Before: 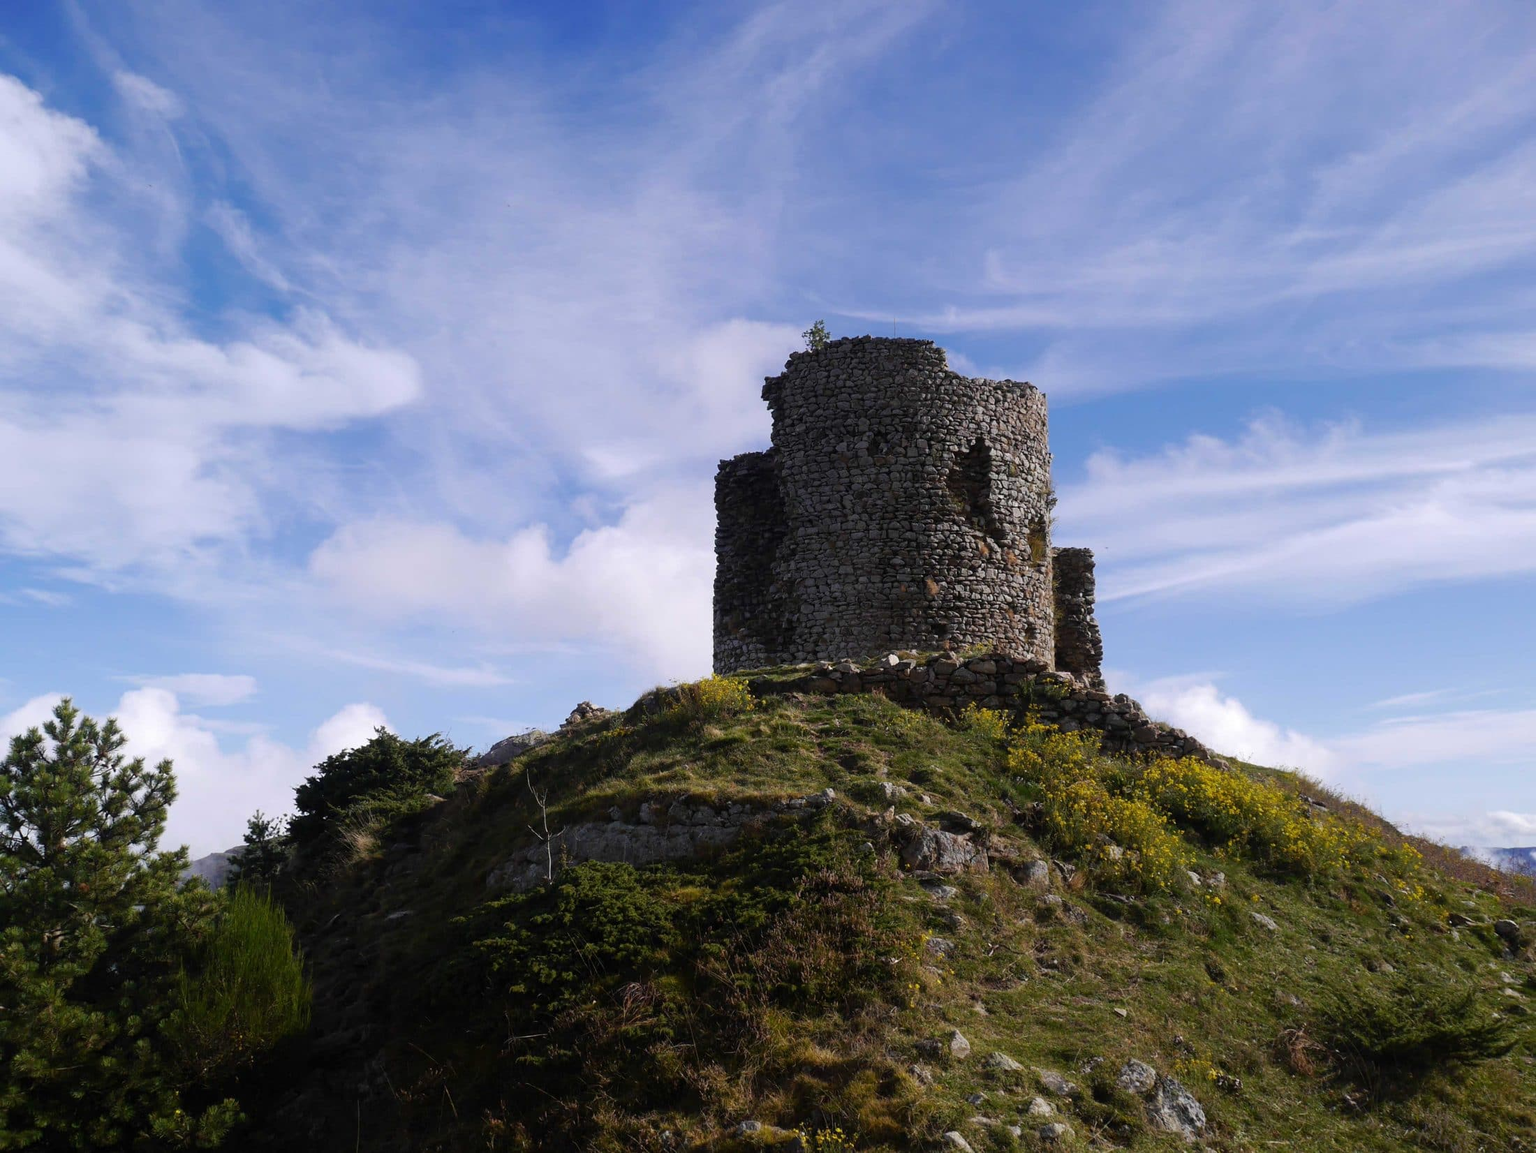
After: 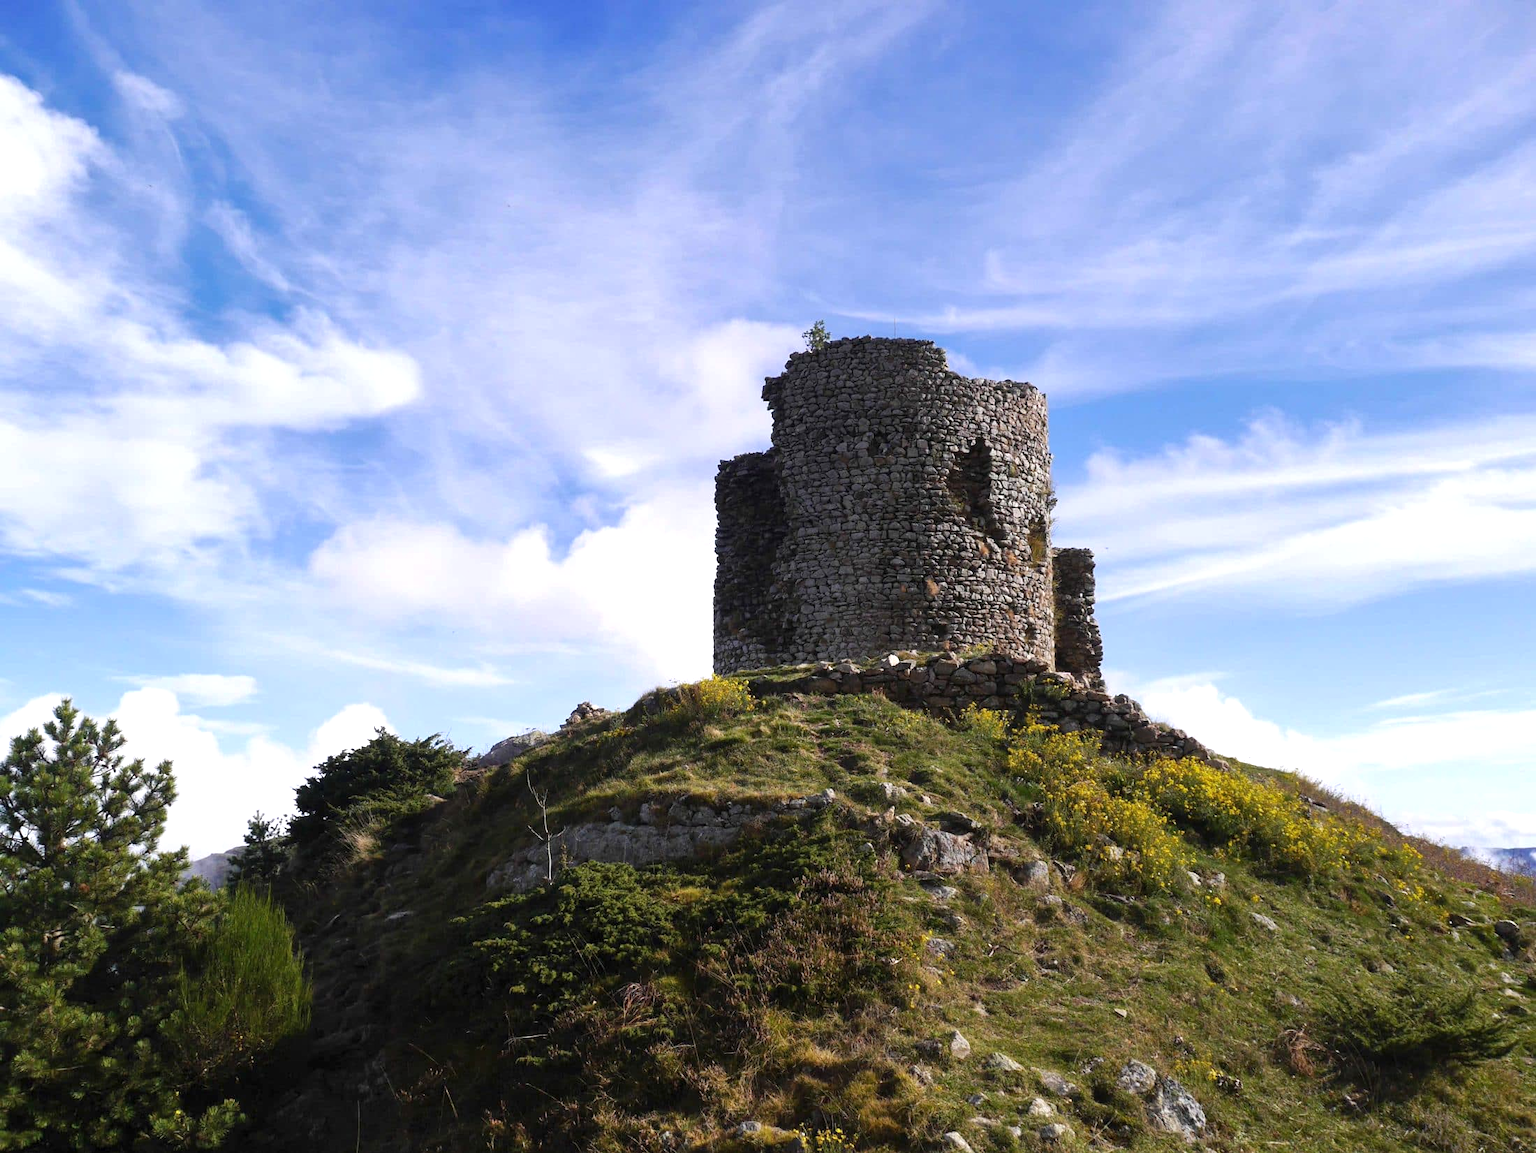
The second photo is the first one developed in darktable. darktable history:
shadows and highlights: shadows 32, highlights -32, soften with gaussian
exposure: exposure 0.669 EV, compensate highlight preservation false
